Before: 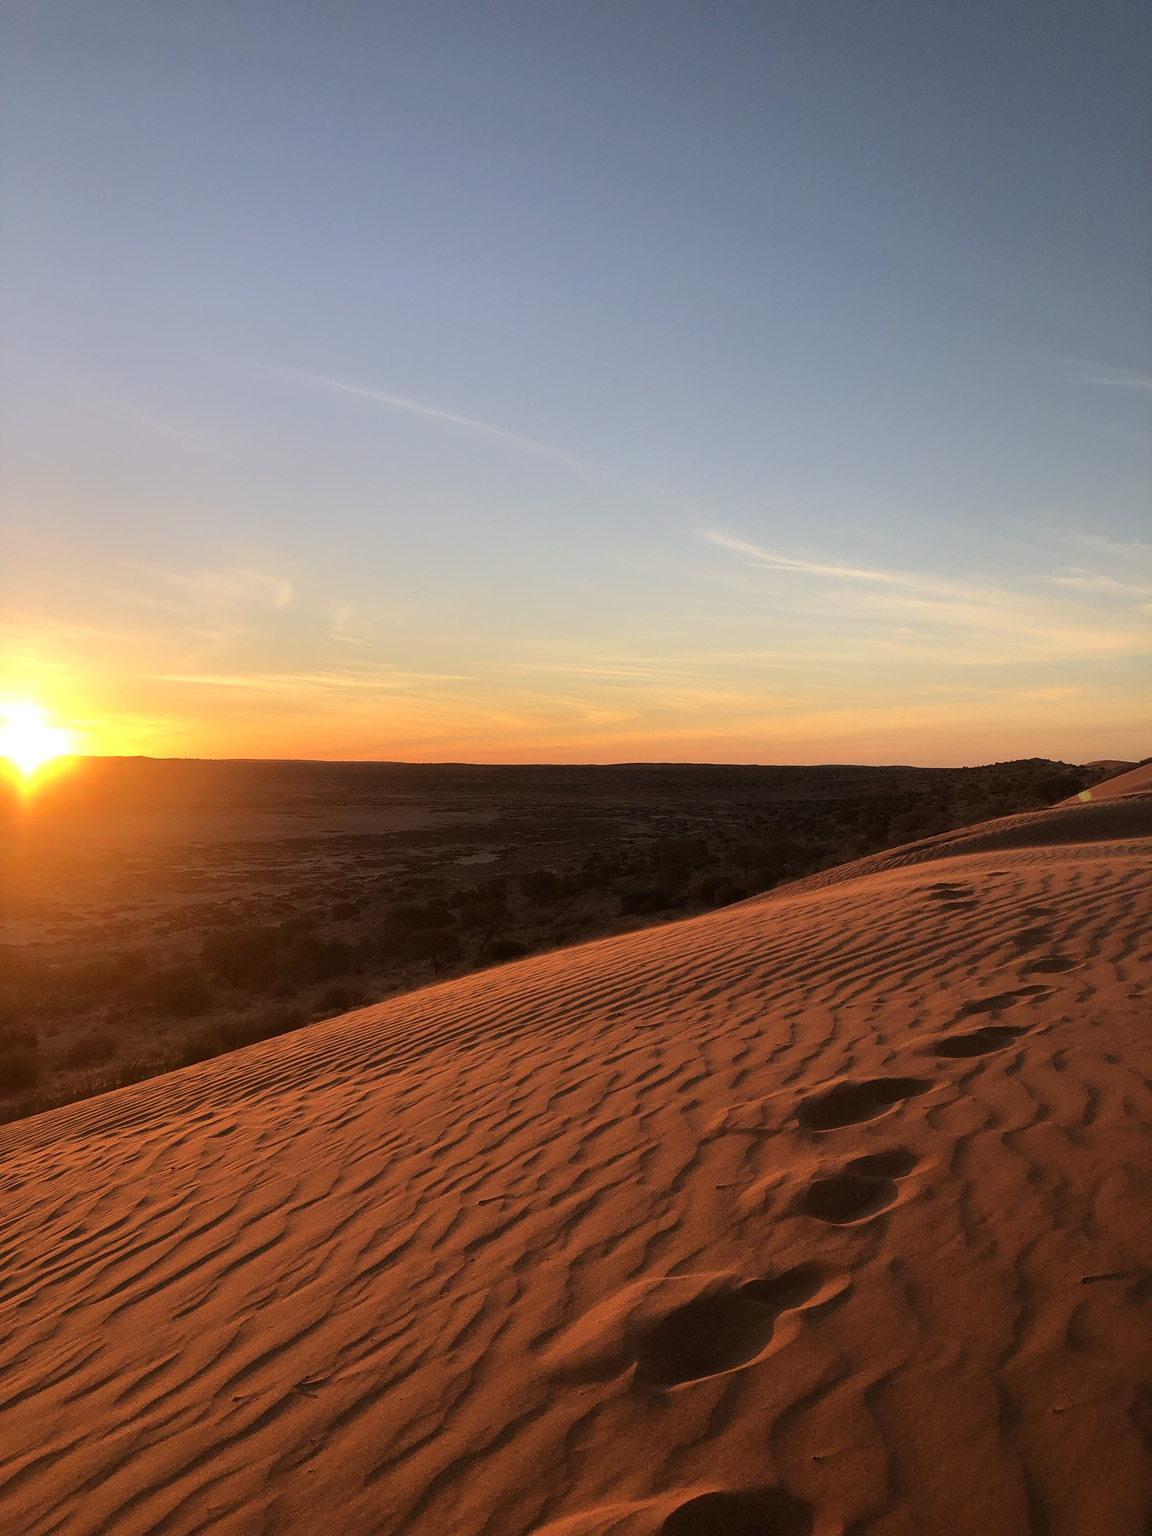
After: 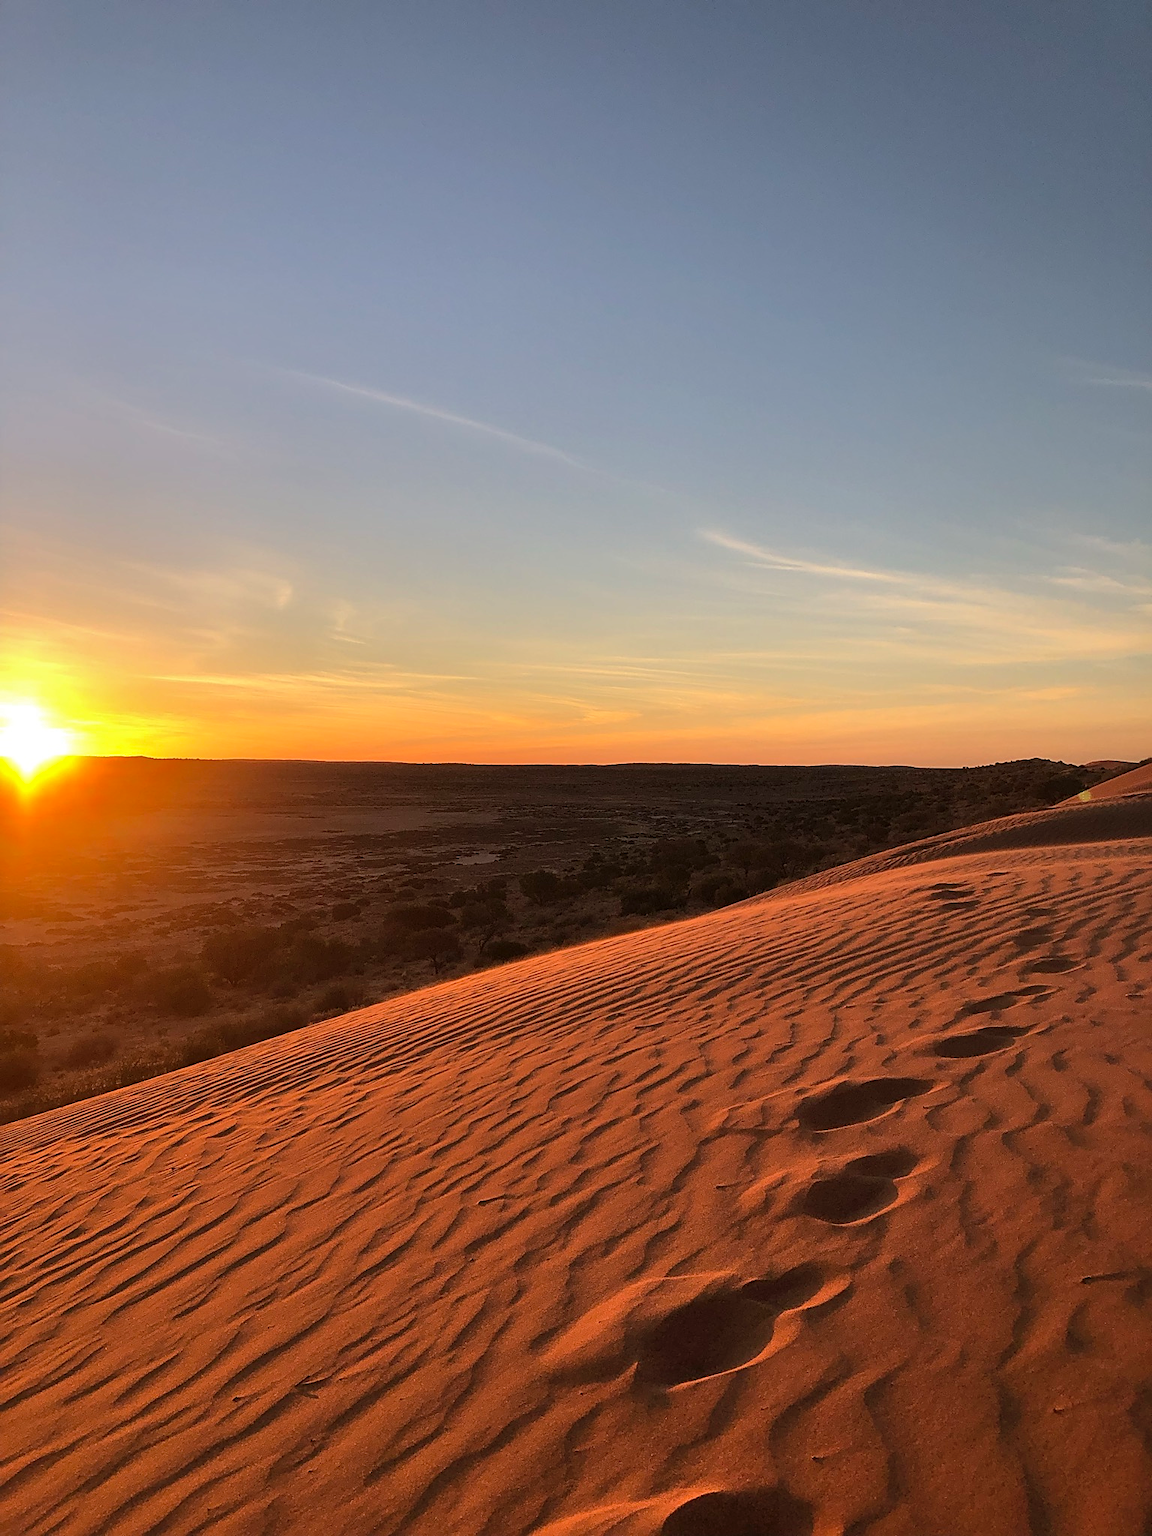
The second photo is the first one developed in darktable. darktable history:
shadows and highlights: low approximation 0.01, soften with gaussian
sharpen: on, module defaults
